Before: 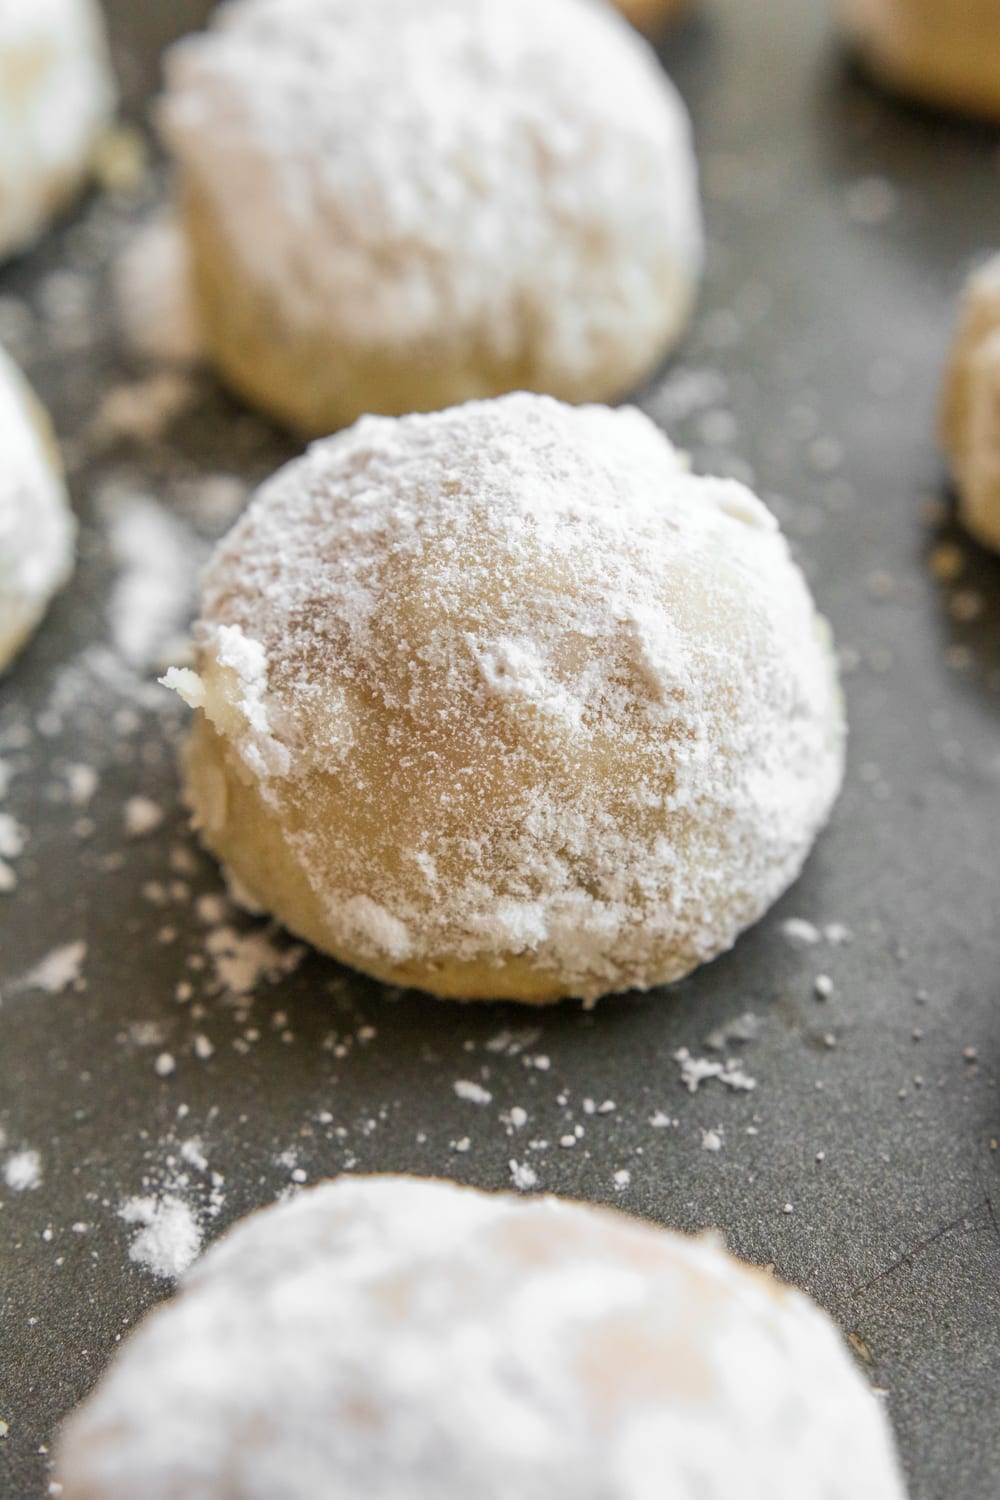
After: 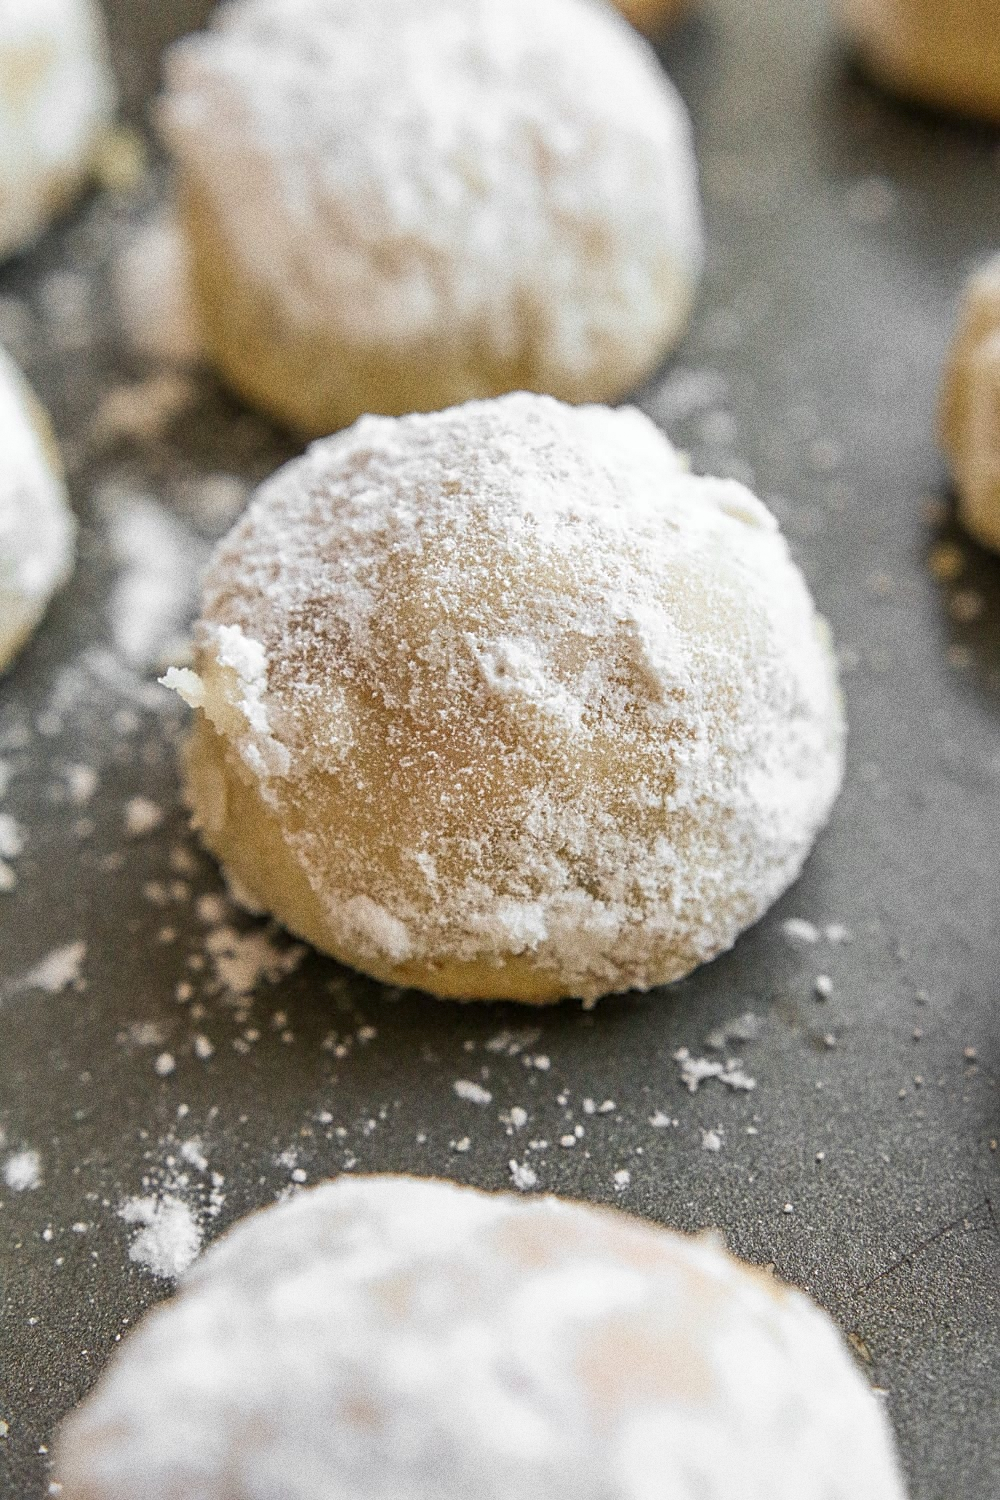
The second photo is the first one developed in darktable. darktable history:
white balance: emerald 1
grain: coarseness 0.09 ISO, strength 40%
sharpen: on, module defaults
